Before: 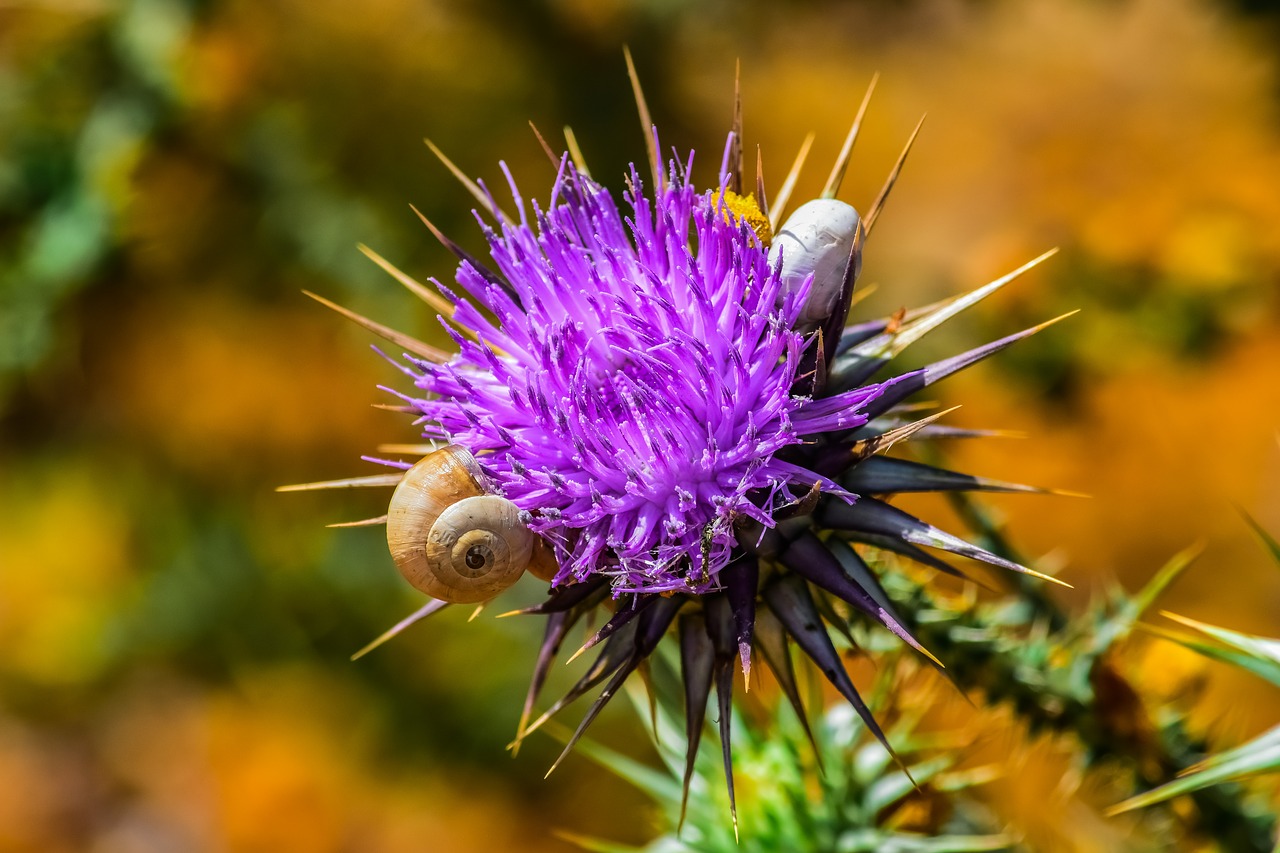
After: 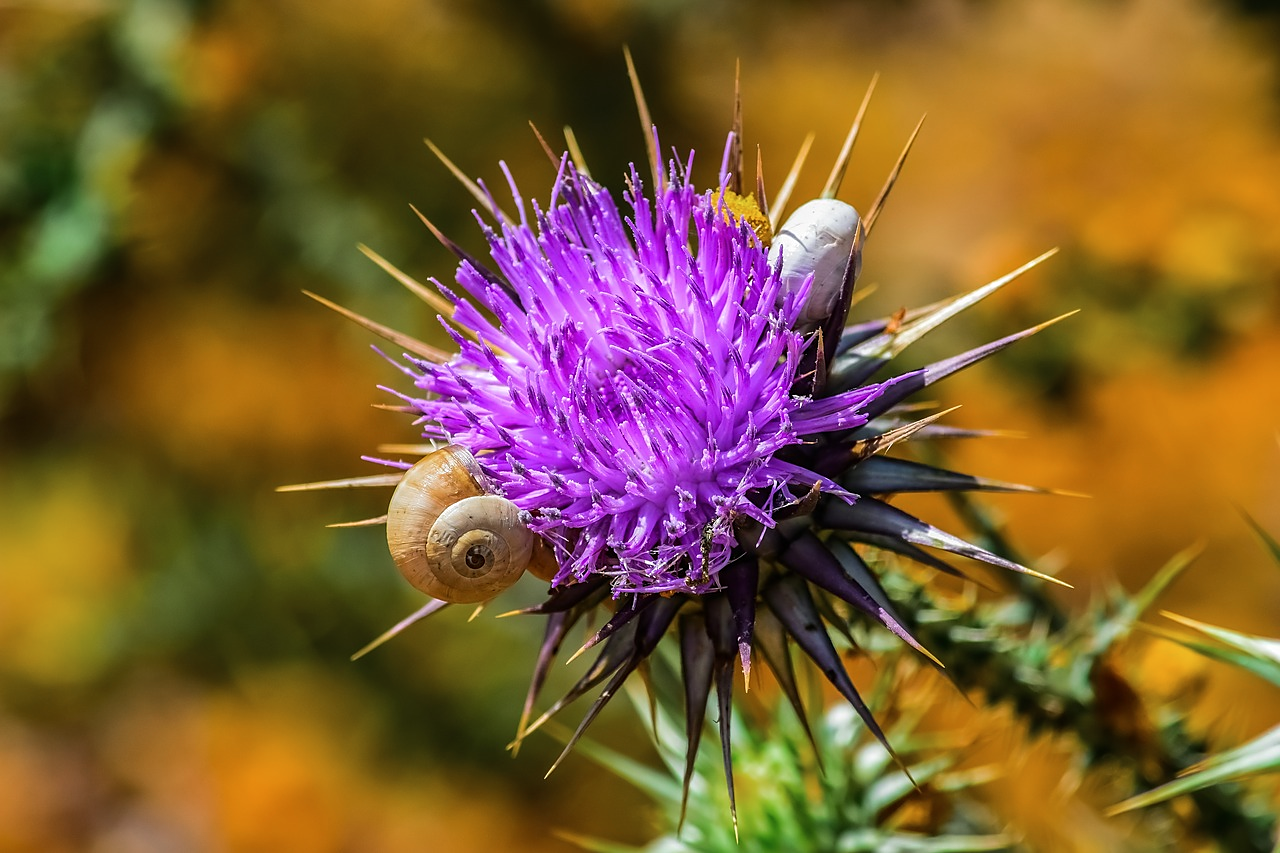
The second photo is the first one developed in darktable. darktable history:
color zones: curves: ch0 [(0, 0.5) (0.143, 0.5) (0.286, 0.456) (0.429, 0.5) (0.571, 0.5) (0.714, 0.5) (0.857, 0.5) (1, 0.5)]; ch1 [(0, 0.5) (0.143, 0.5) (0.286, 0.422) (0.429, 0.5) (0.571, 0.5) (0.714, 0.5) (0.857, 0.5) (1, 0.5)]
shadows and highlights: shadows -10, white point adjustment 1.5, highlights 10
sharpen: radius 1.559, amount 0.373, threshold 1.271
